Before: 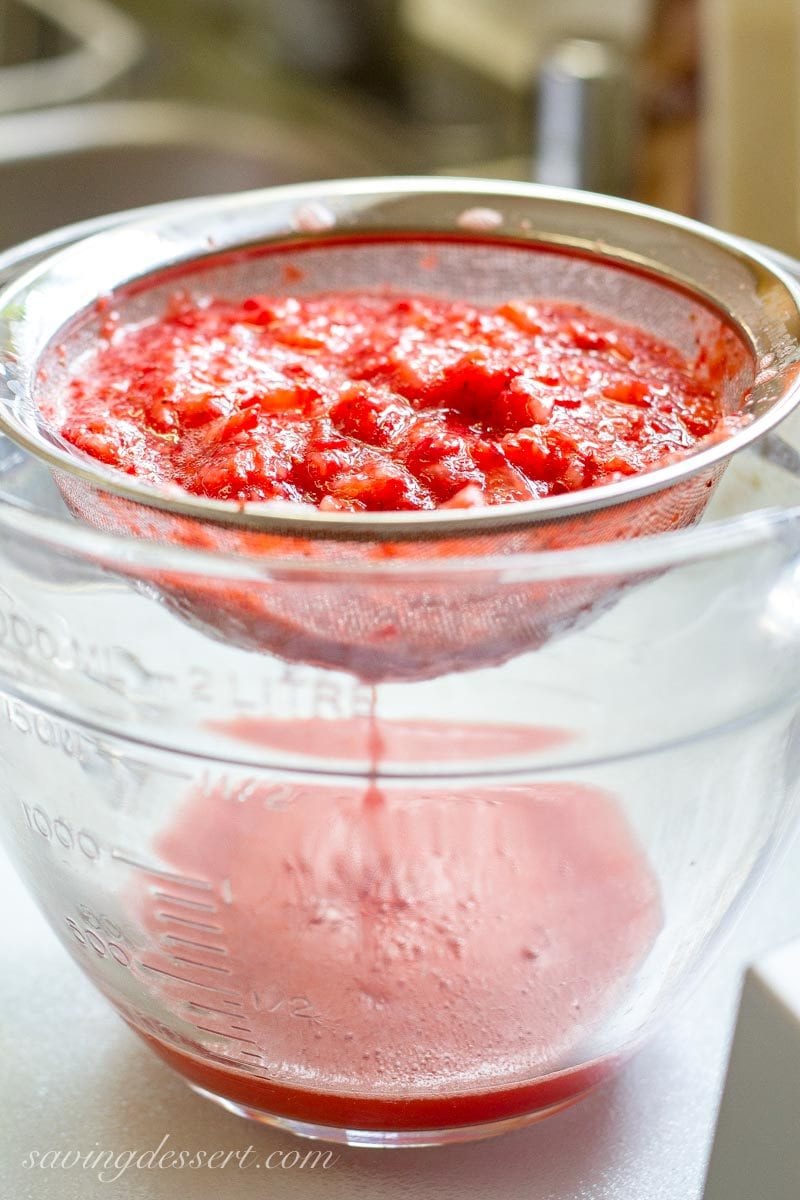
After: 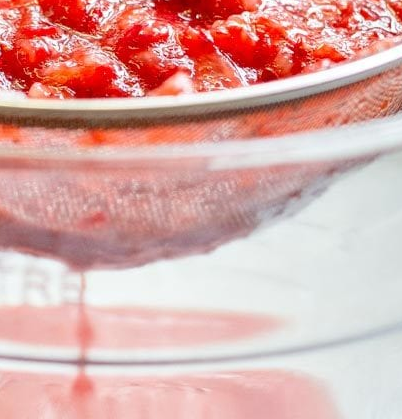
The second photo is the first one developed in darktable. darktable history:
crop: left 36.411%, top 34.419%, right 13.215%, bottom 30.631%
